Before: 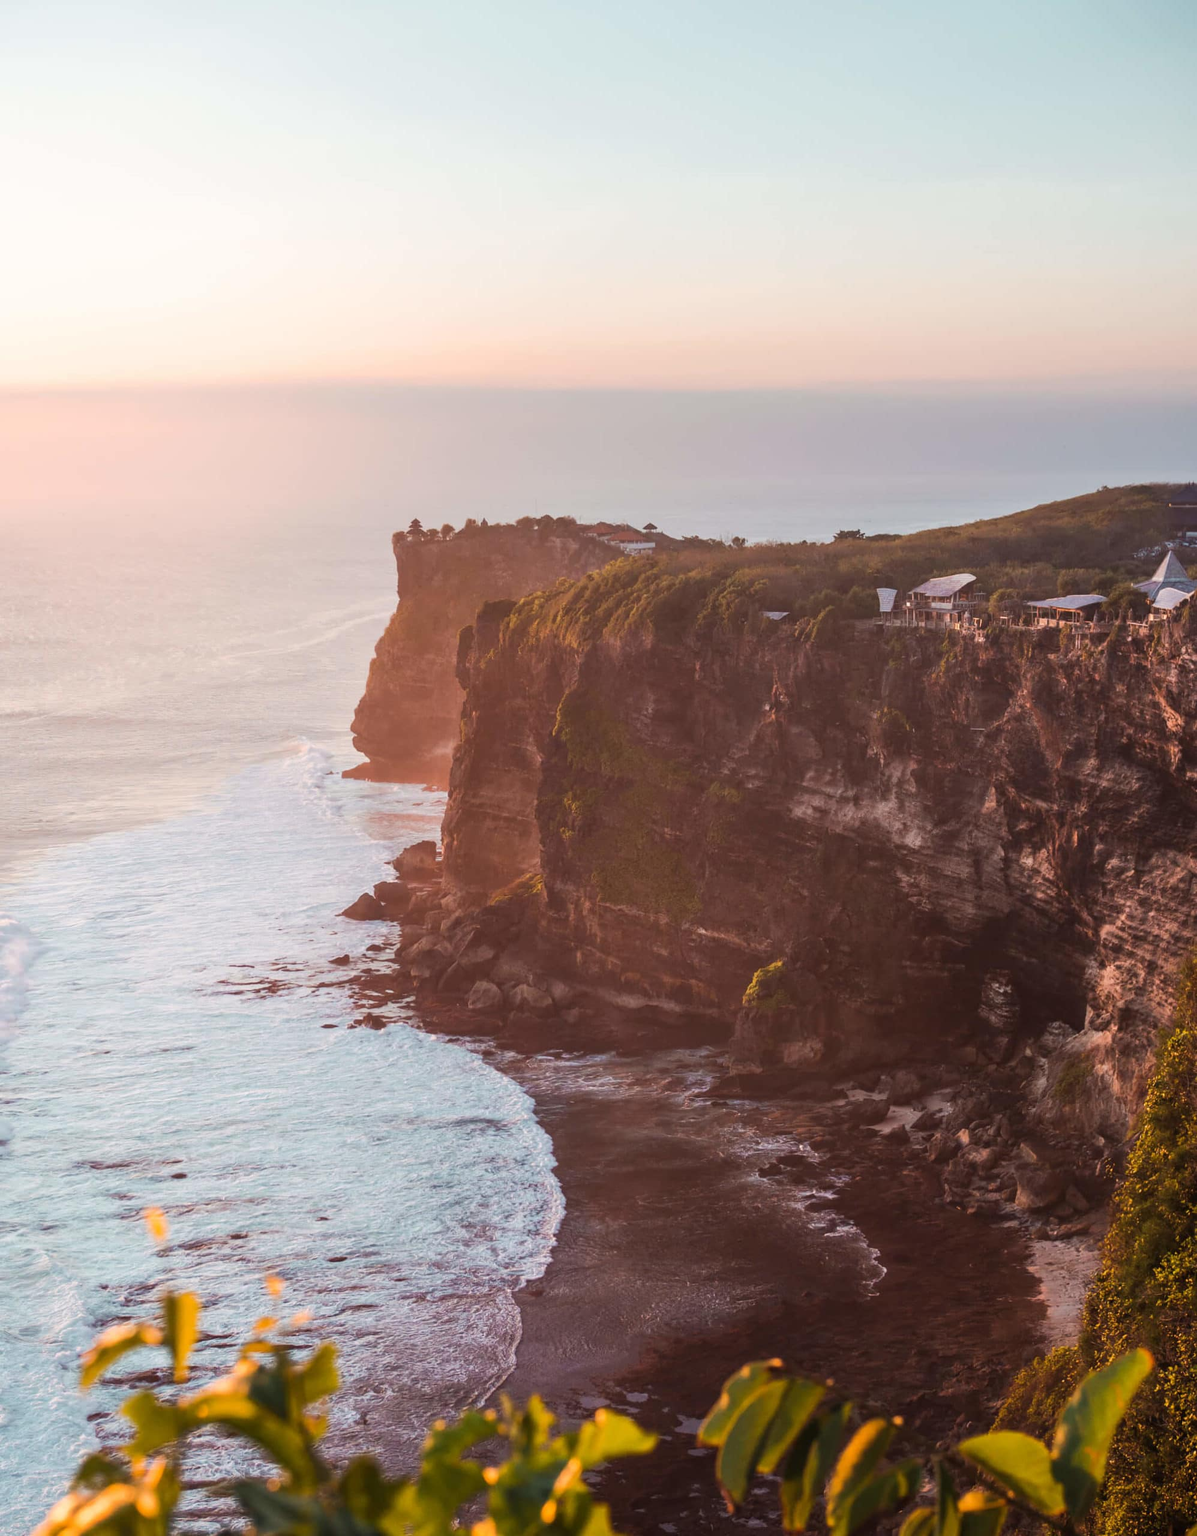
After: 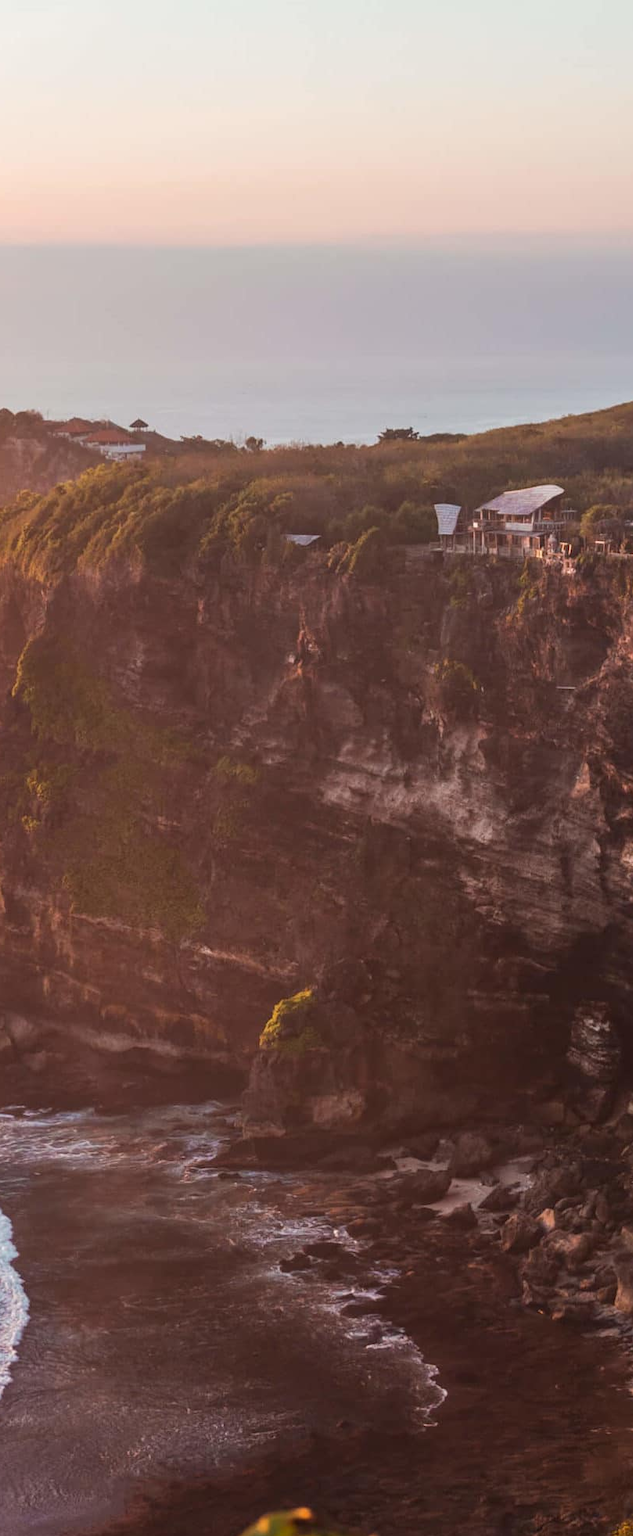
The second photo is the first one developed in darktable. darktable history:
crop: left 45.419%, top 13.131%, right 13.973%, bottom 10.127%
